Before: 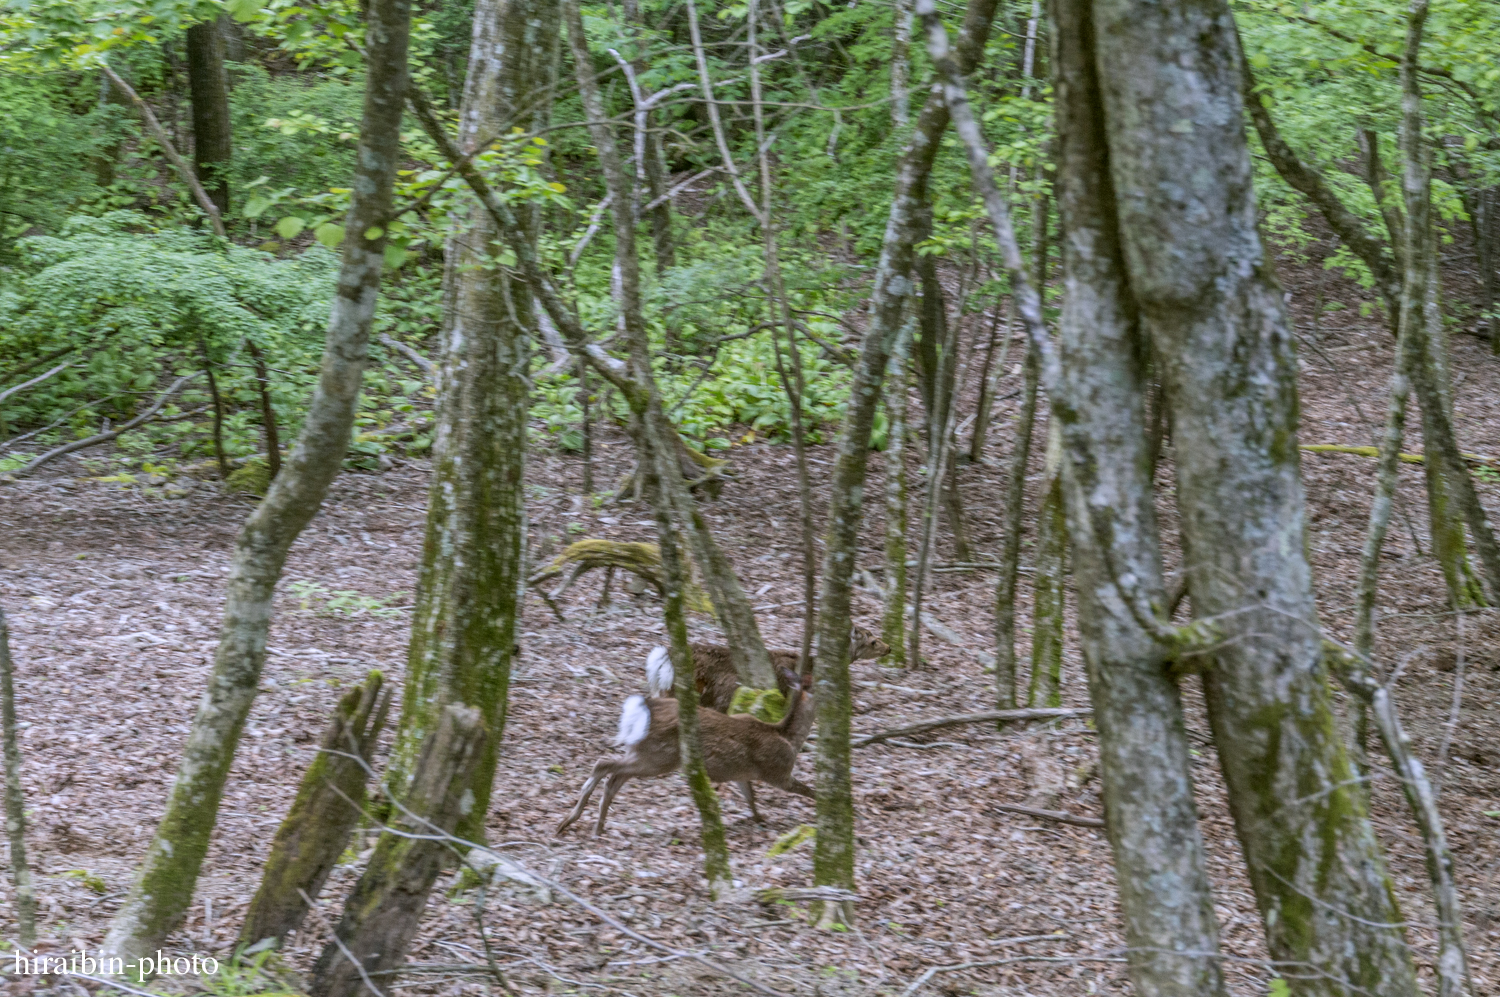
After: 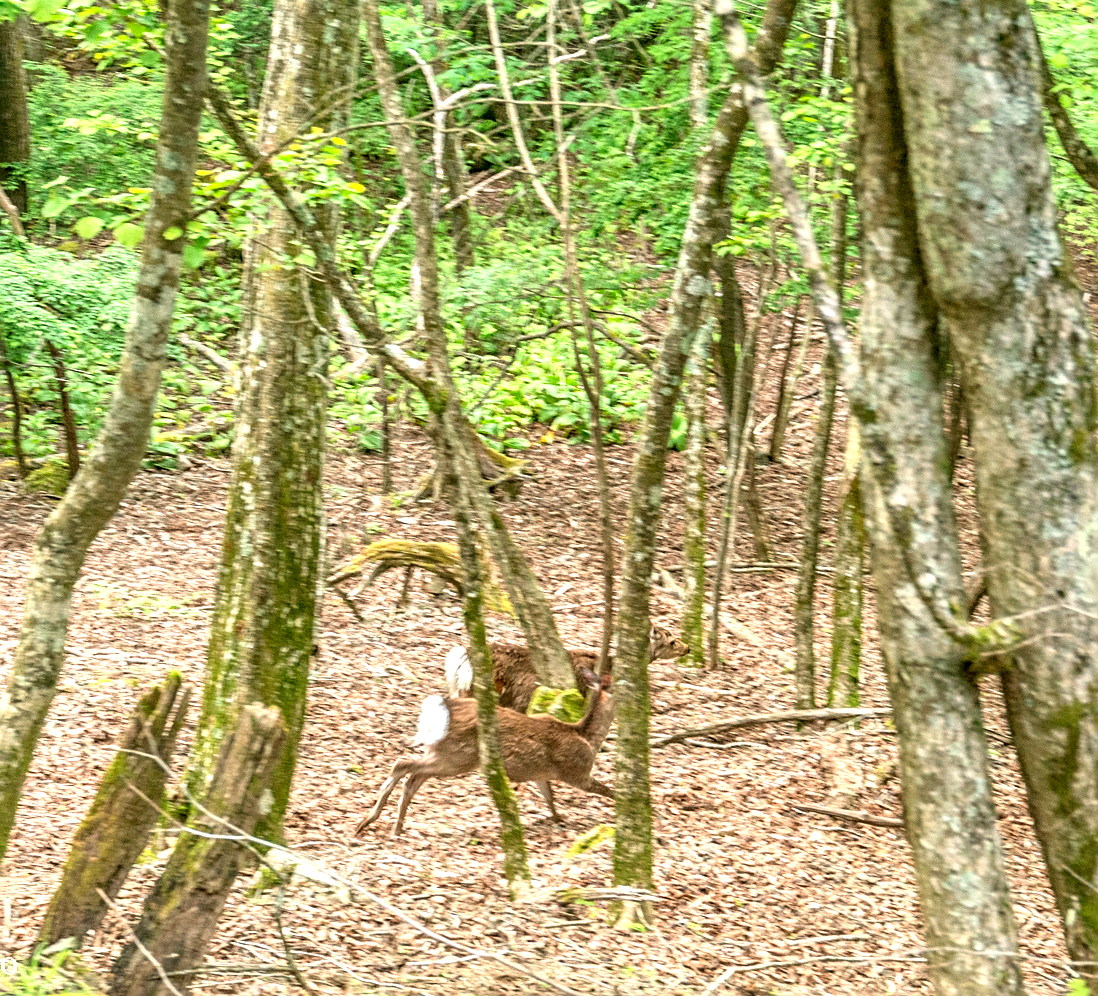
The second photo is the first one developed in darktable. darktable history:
crop: left 13.443%, right 13.31%
white balance: red 1.08, blue 0.791
exposure: exposure 1.223 EV, compensate highlight preservation false
sharpen: on, module defaults
